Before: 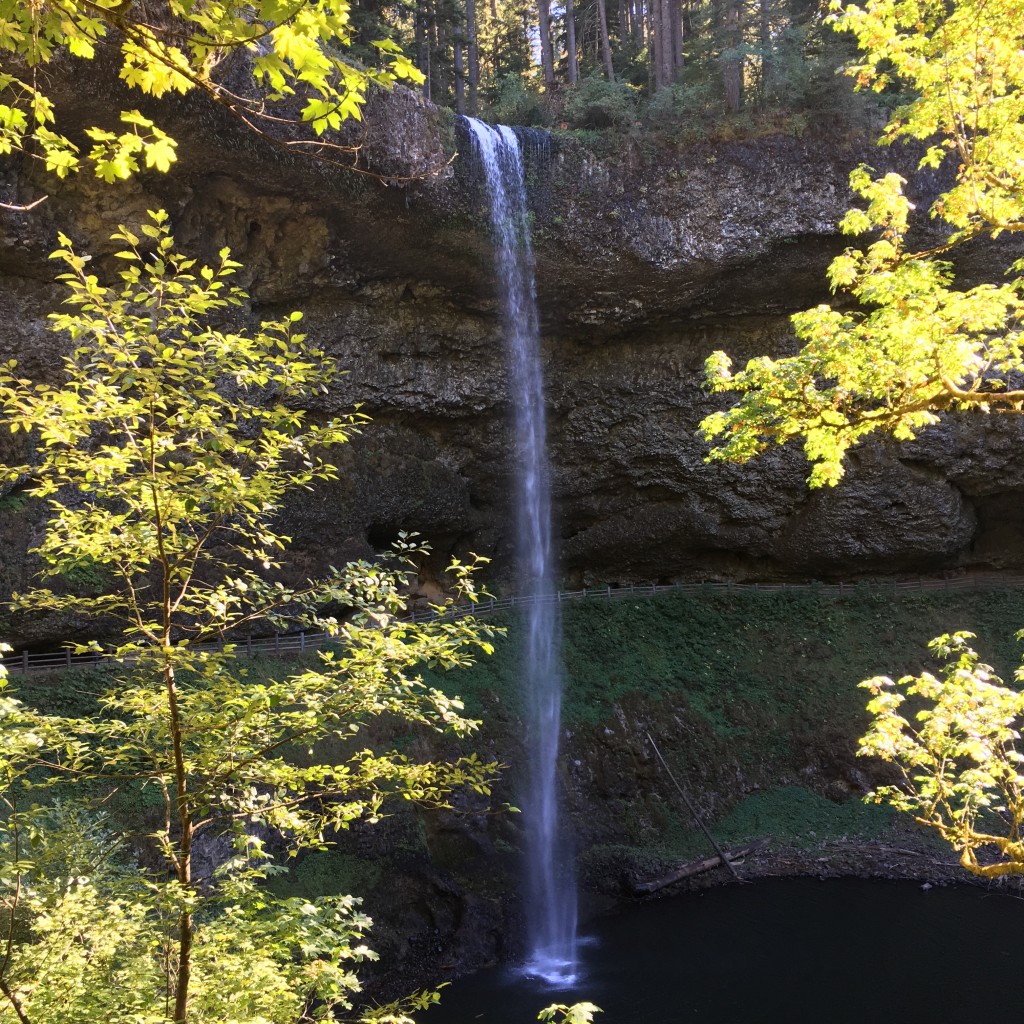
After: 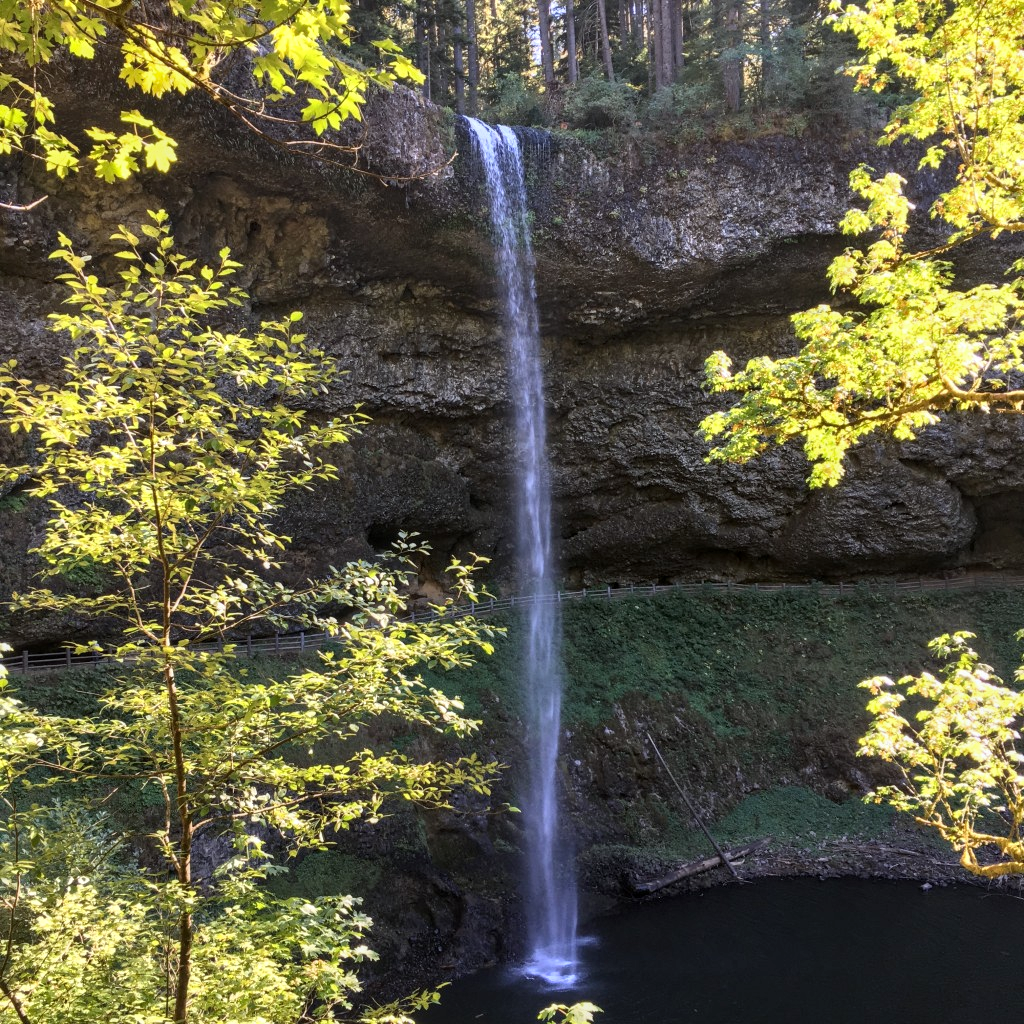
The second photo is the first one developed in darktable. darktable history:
local contrast: on, module defaults
white balance: red 0.988, blue 1.017
tone equalizer: on, module defaults
shadows and highlights: shadows 37.27, highlights -28.18, soften with gaussian
